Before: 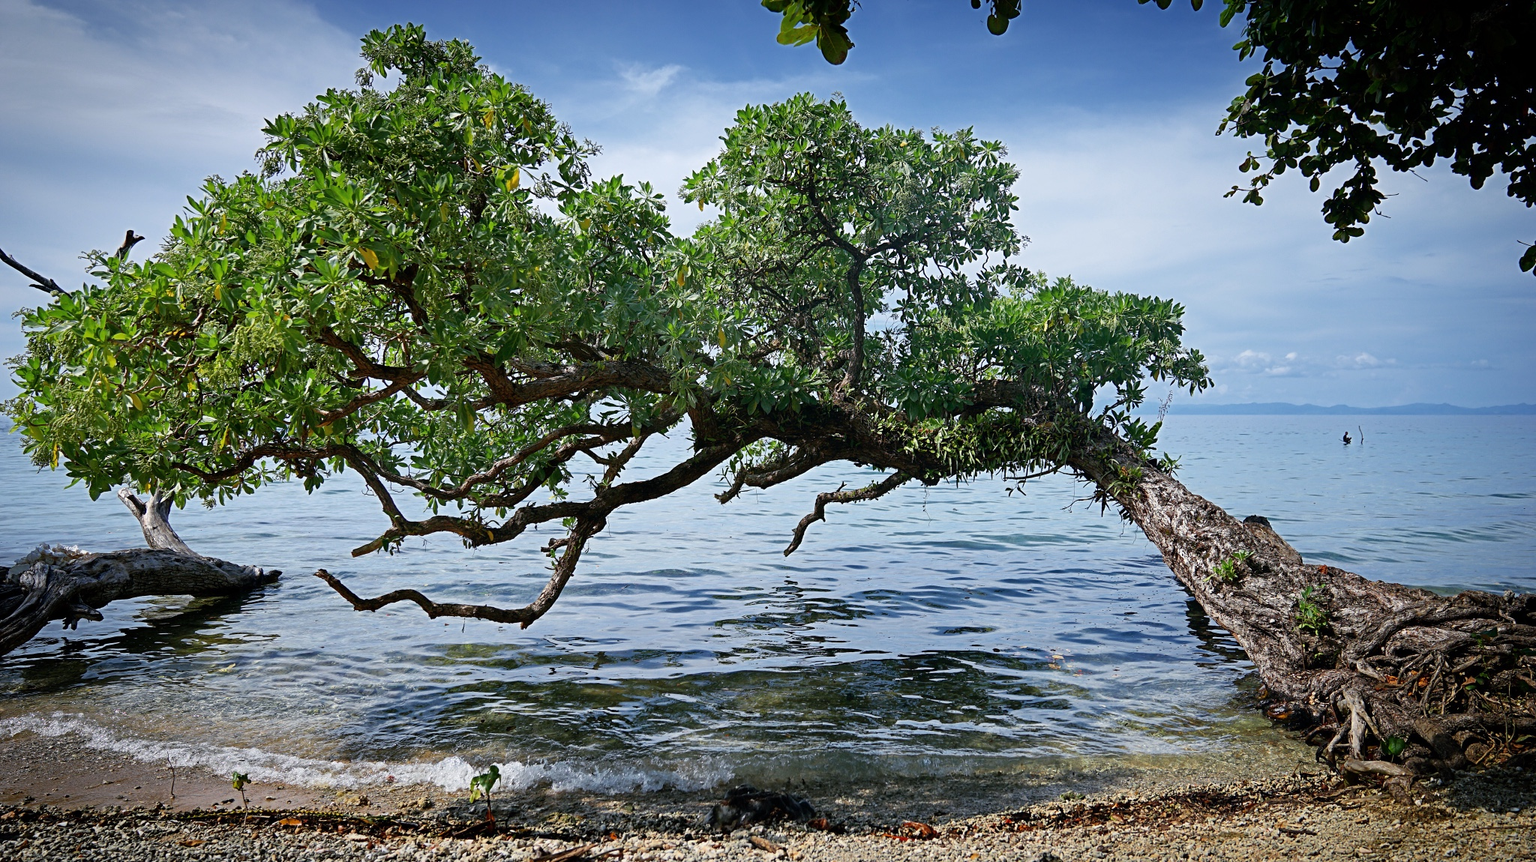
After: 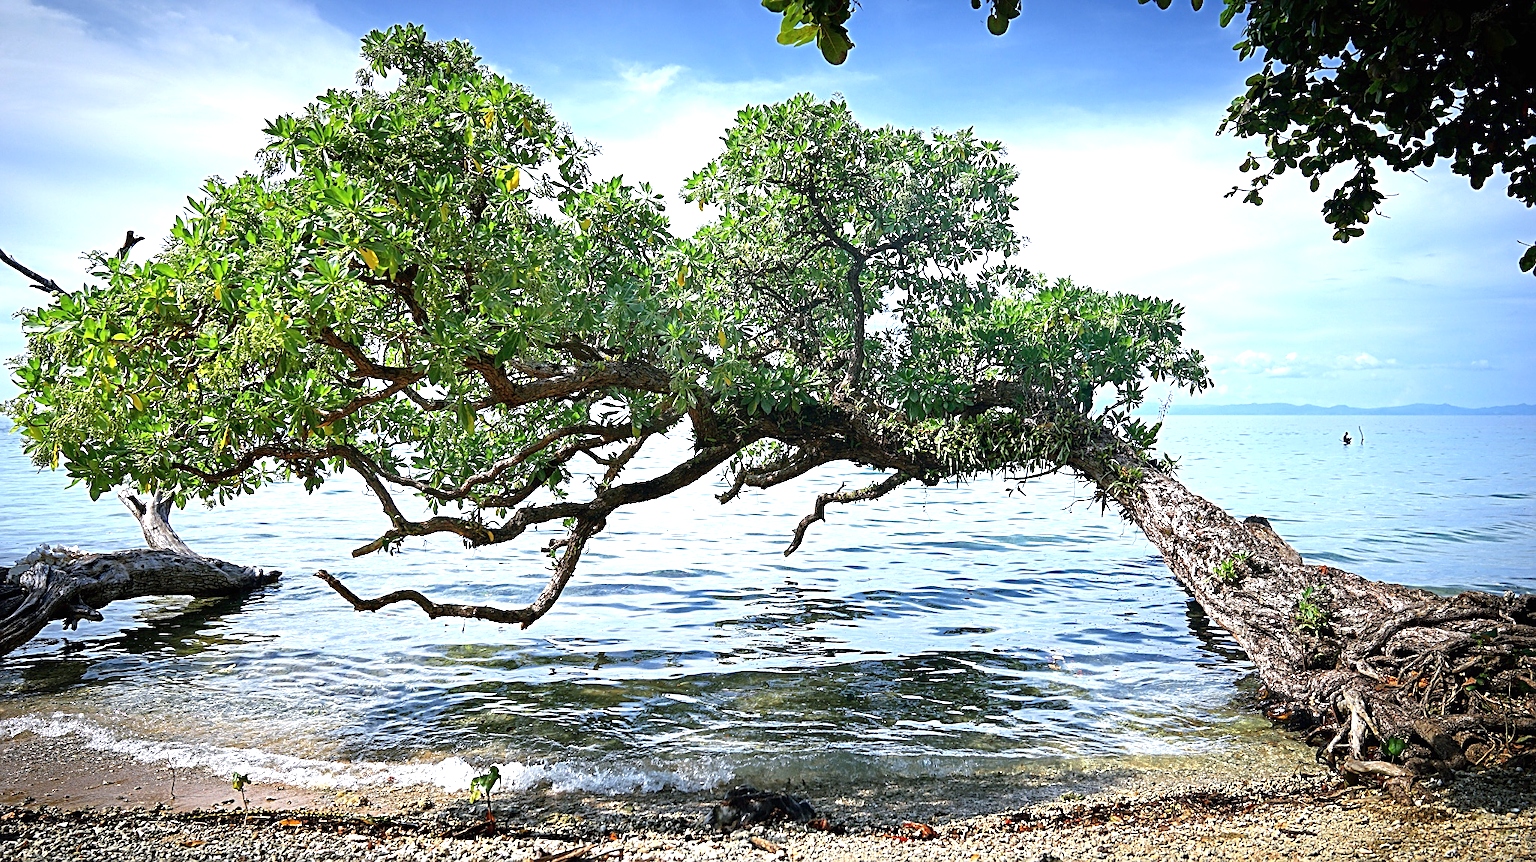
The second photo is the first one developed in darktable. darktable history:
exposure: black level correction 0, exposure 1.1 EV, compensate highlight preservation false
sharpen: radius 1.967
